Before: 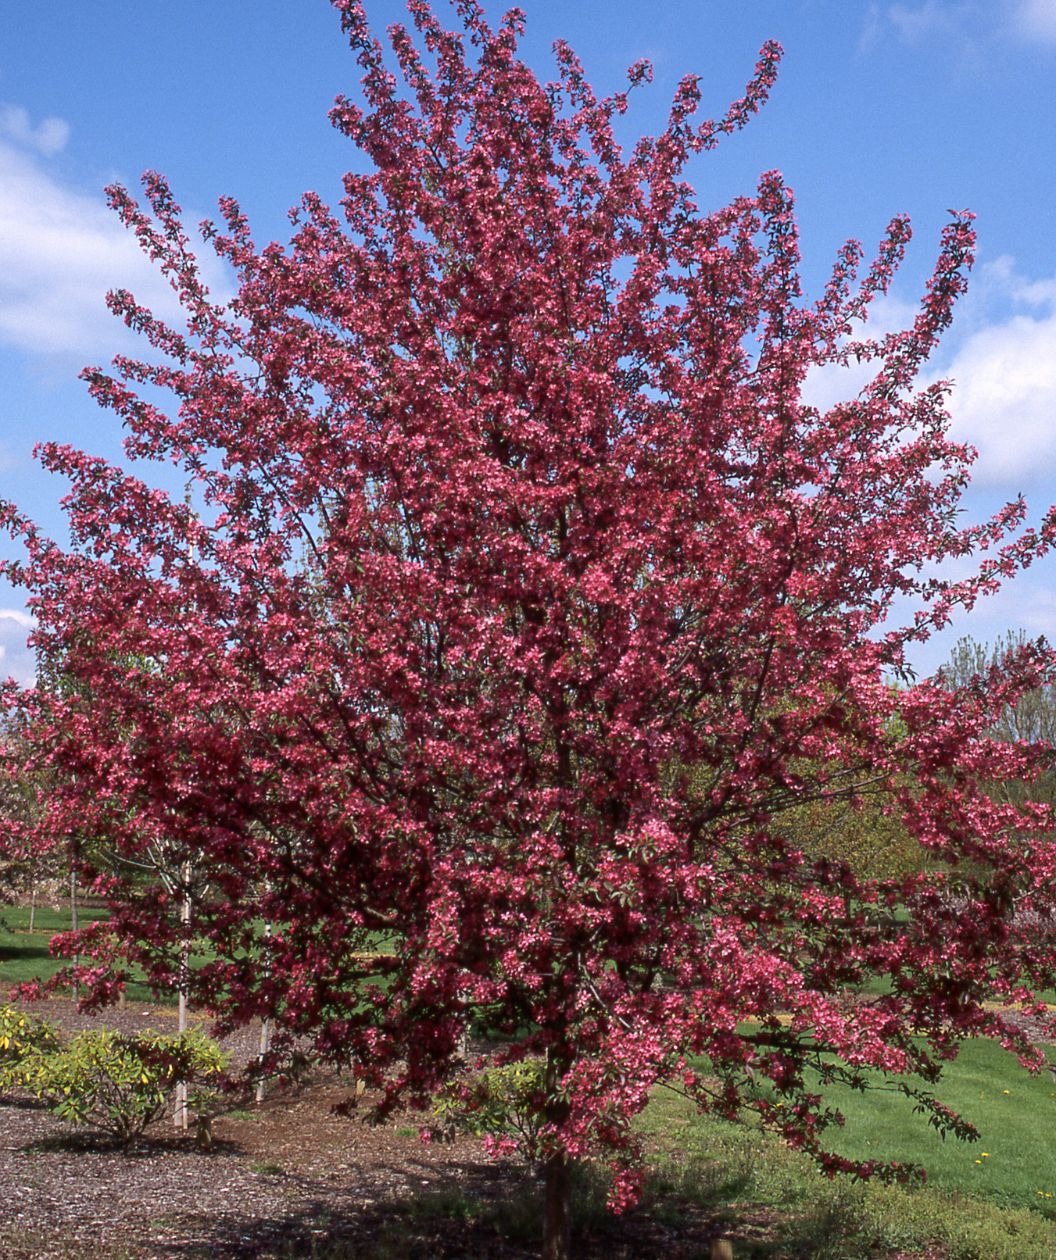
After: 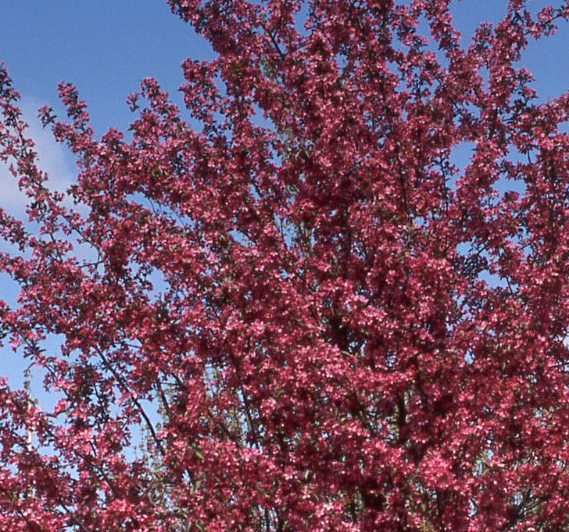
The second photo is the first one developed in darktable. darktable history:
crop: left 15.306%, top 9.065%, right 30.789%, bottom 48.638%
graduated density: on, module defaults
